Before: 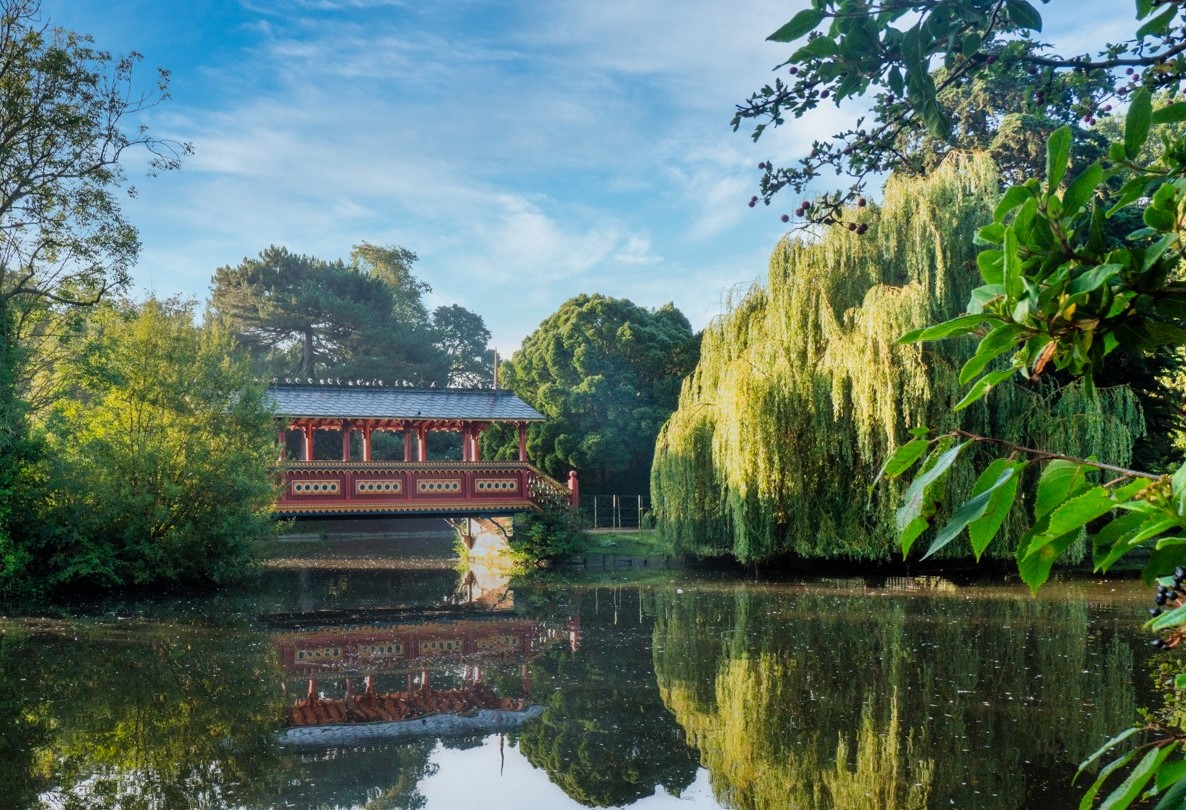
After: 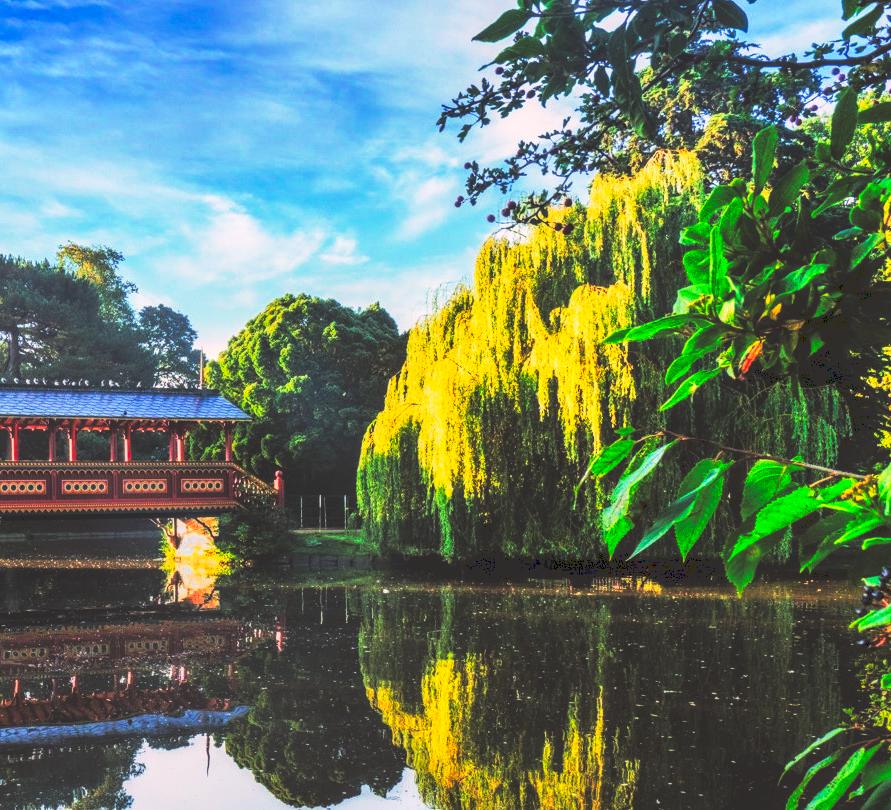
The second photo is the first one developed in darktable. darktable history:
crop and rotate: left 24.842%
tone equalizer: -7 EV 0.157 EV, -6 EV 0.578 EV, -5 EV 1.12 EV, -4 EV 1.31 EV, -3 EV 1.14 EV, -2 EV 0.6 EV, -1 EV 0.156 EV, edges refinement/feathering 500, mask exposure compensation -1.57 EV, preserve details no
local contrast: on, module defaults
tone curve: curves: ch0 [(0, 0) (0.003, 0.183) (0.011, 0.183) (0.025, 0.184) (0.044, 0.188) (0.069, 0.197) (0.1, 0.204) (0.136, 0.212) (0.177, 0.226) (0.224, 0.24) (0.277, 0.273) (0.335, 0.322) (0.399, 0.388) (0.468, 0.468) (0.543, 0.579) (0.623, 0.686) (0.709, 0.792) (0.801, 0.877) (0.898, 0.939) (1, 1)], preserve colors none
base curve: curves: ch0 [(0, 0) (0.564, 0.291) (0.802, 0.731) (1, 1)], preserve colors none
color correction: highlights a* 7.93, highlights b* 4.37
